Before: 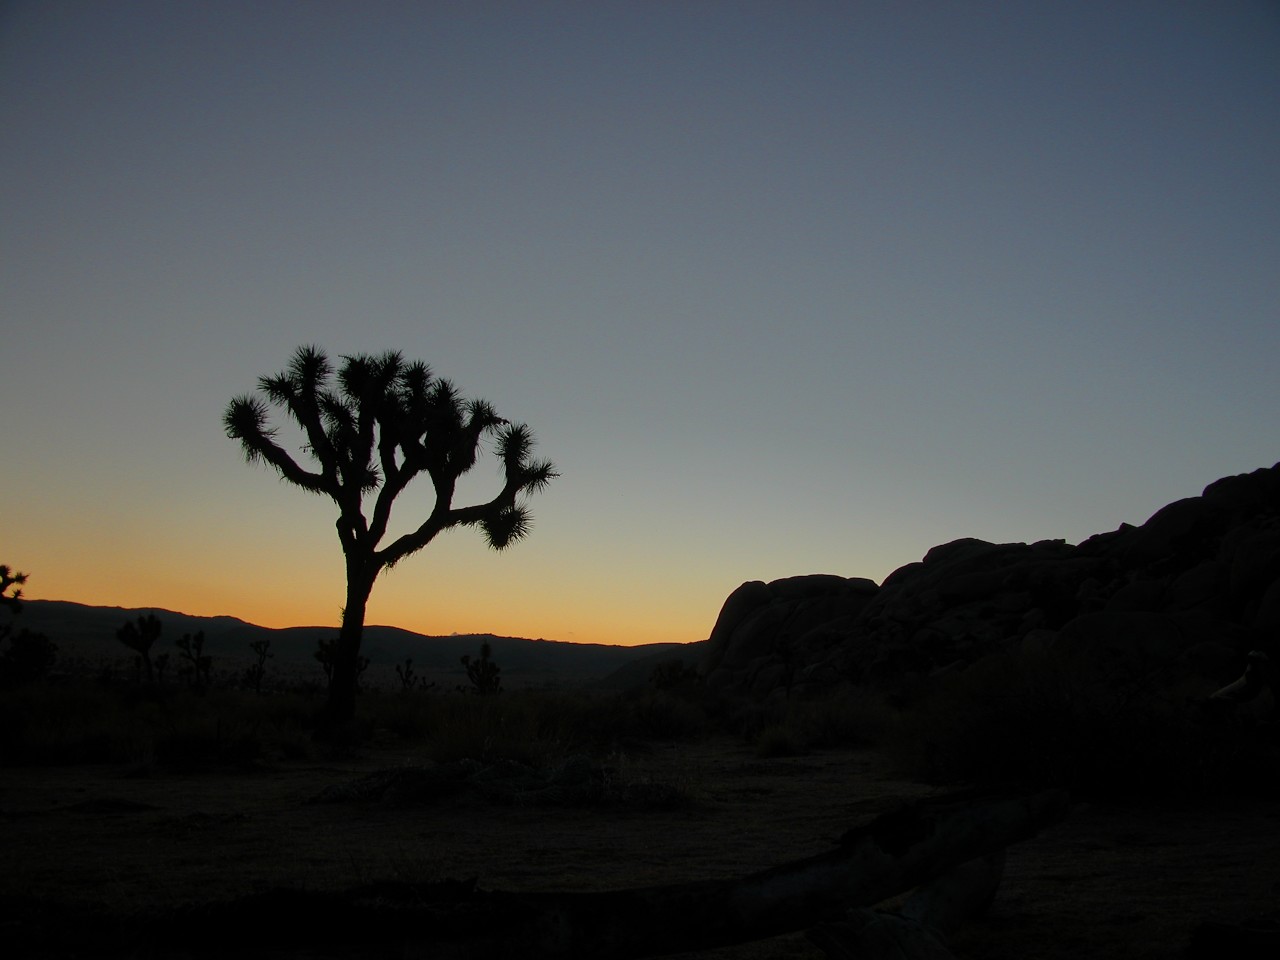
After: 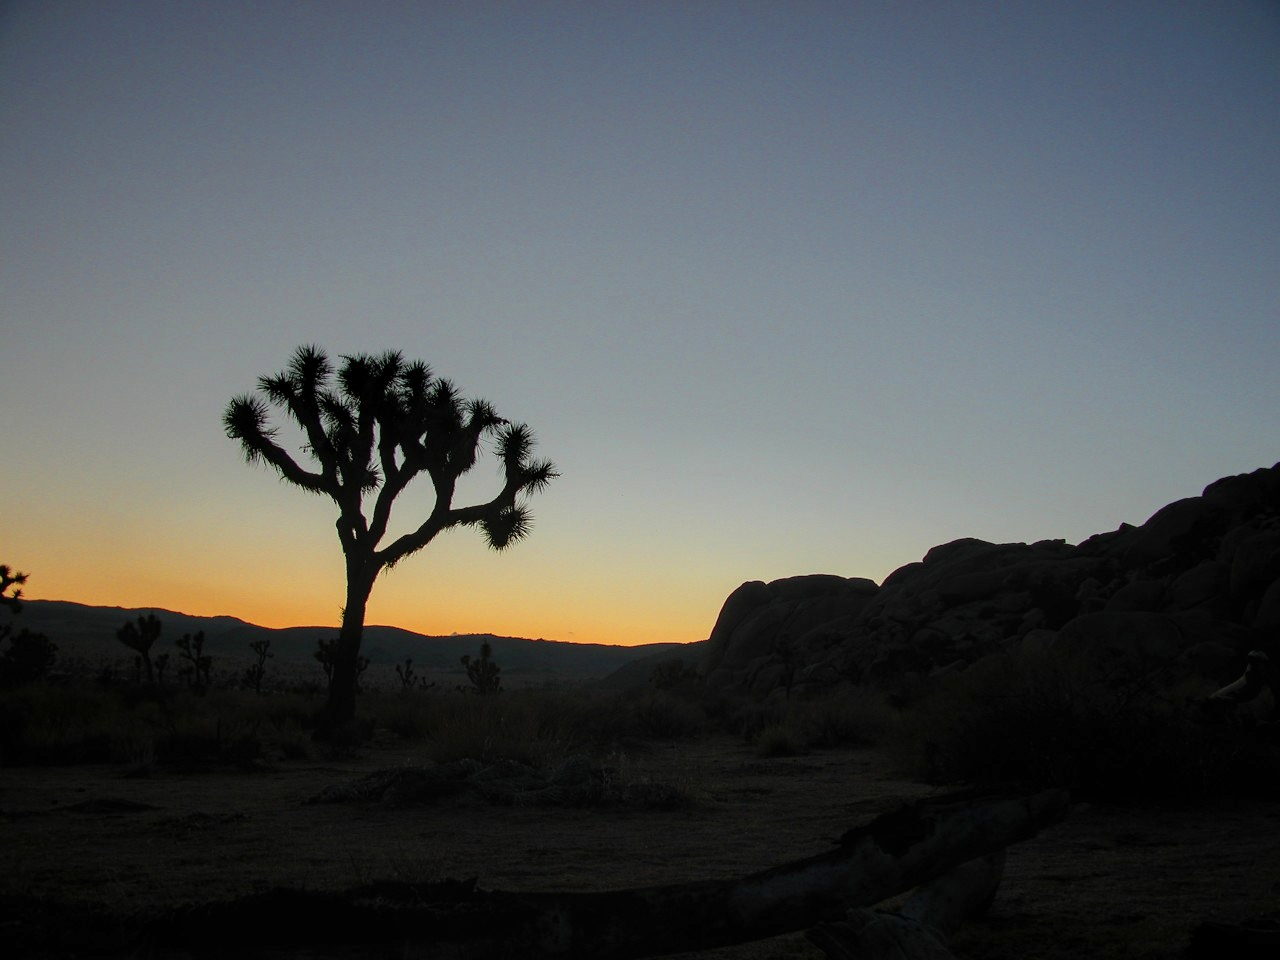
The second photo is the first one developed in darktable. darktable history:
local contrast: on, module defaults
tone equalizer: on, module defaults
exposure: exposure 0.495 EV, compensate exposure bias true, compensate highlight preservation false
